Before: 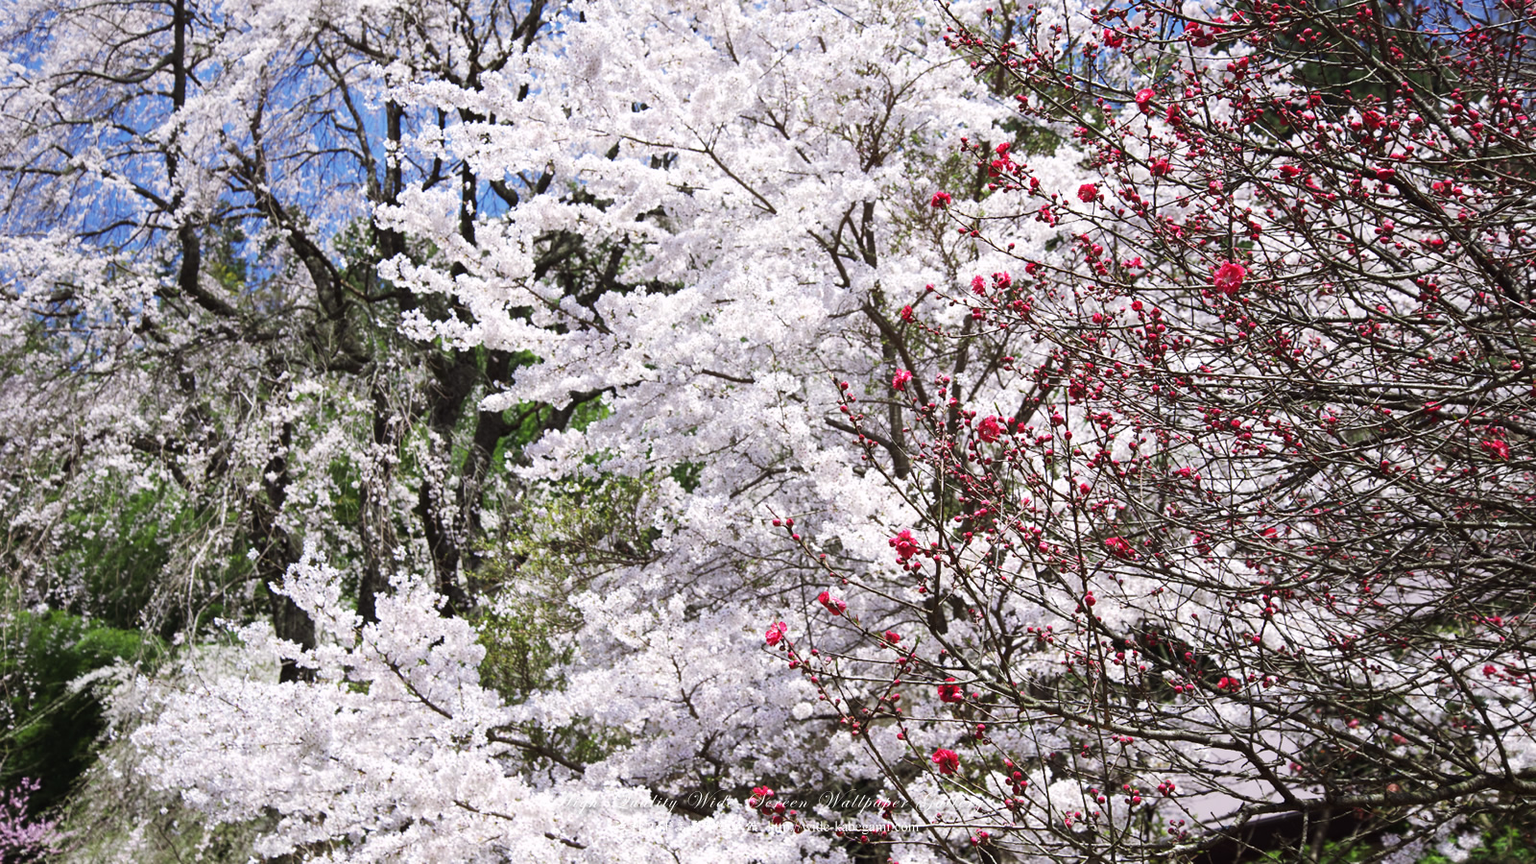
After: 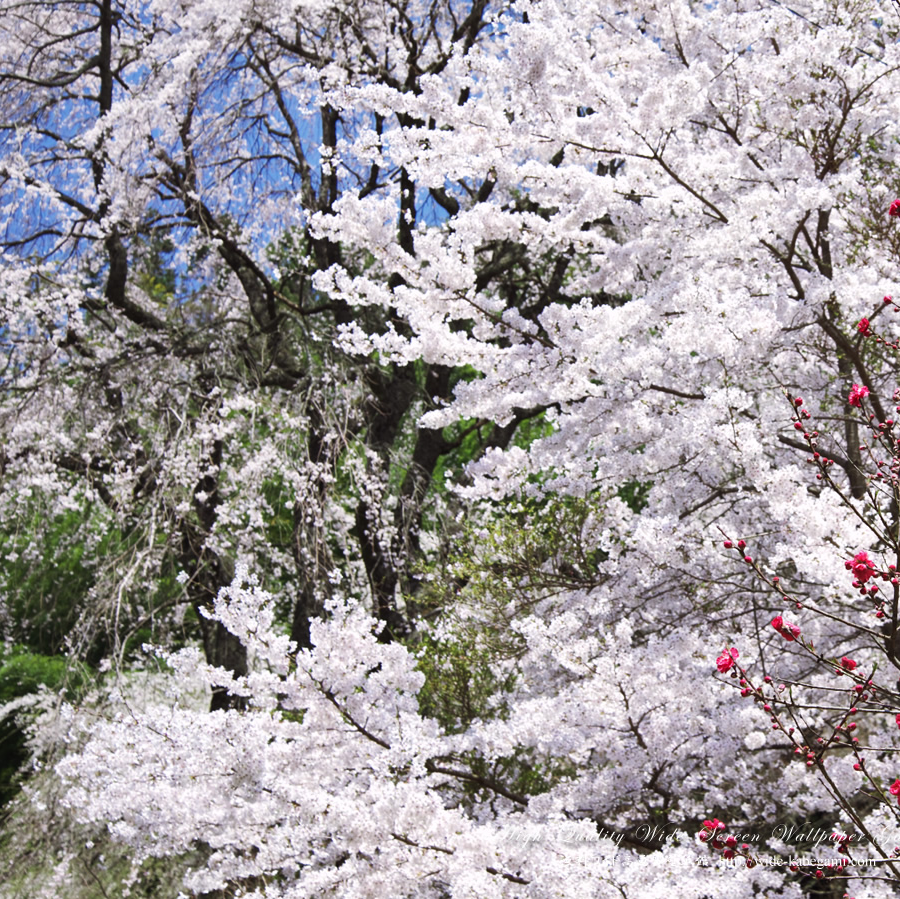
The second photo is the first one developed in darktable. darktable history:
shadows and highlights: shadows 35, highlights -35, soften with gaussian
crop: left 5.114%, right 38.589%
